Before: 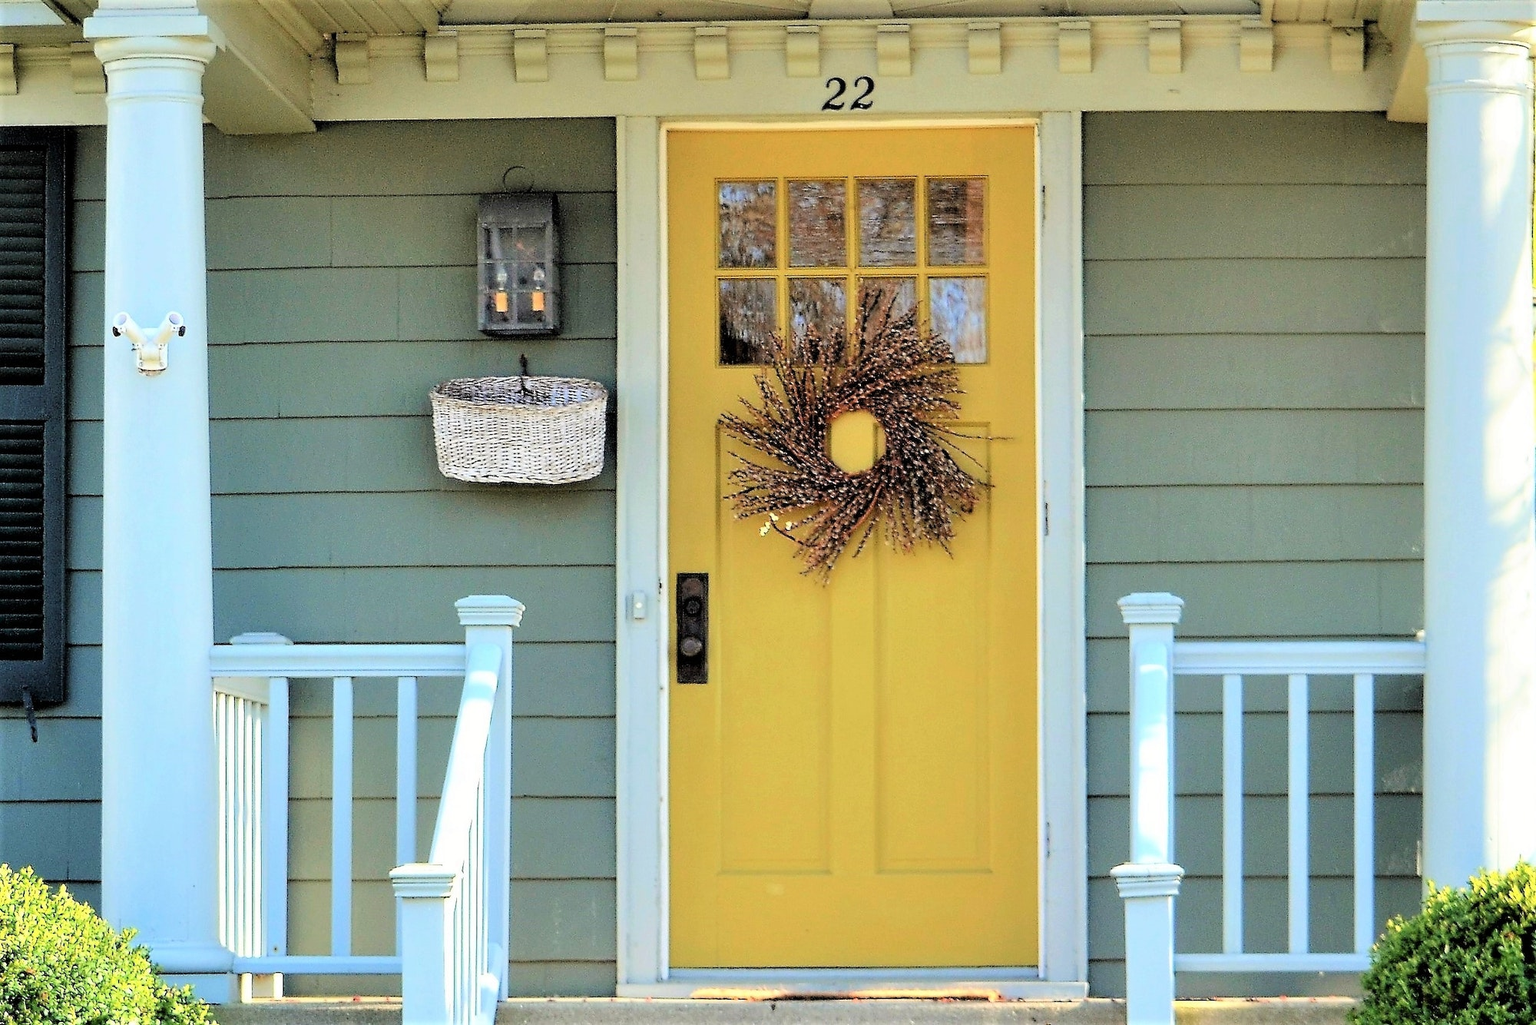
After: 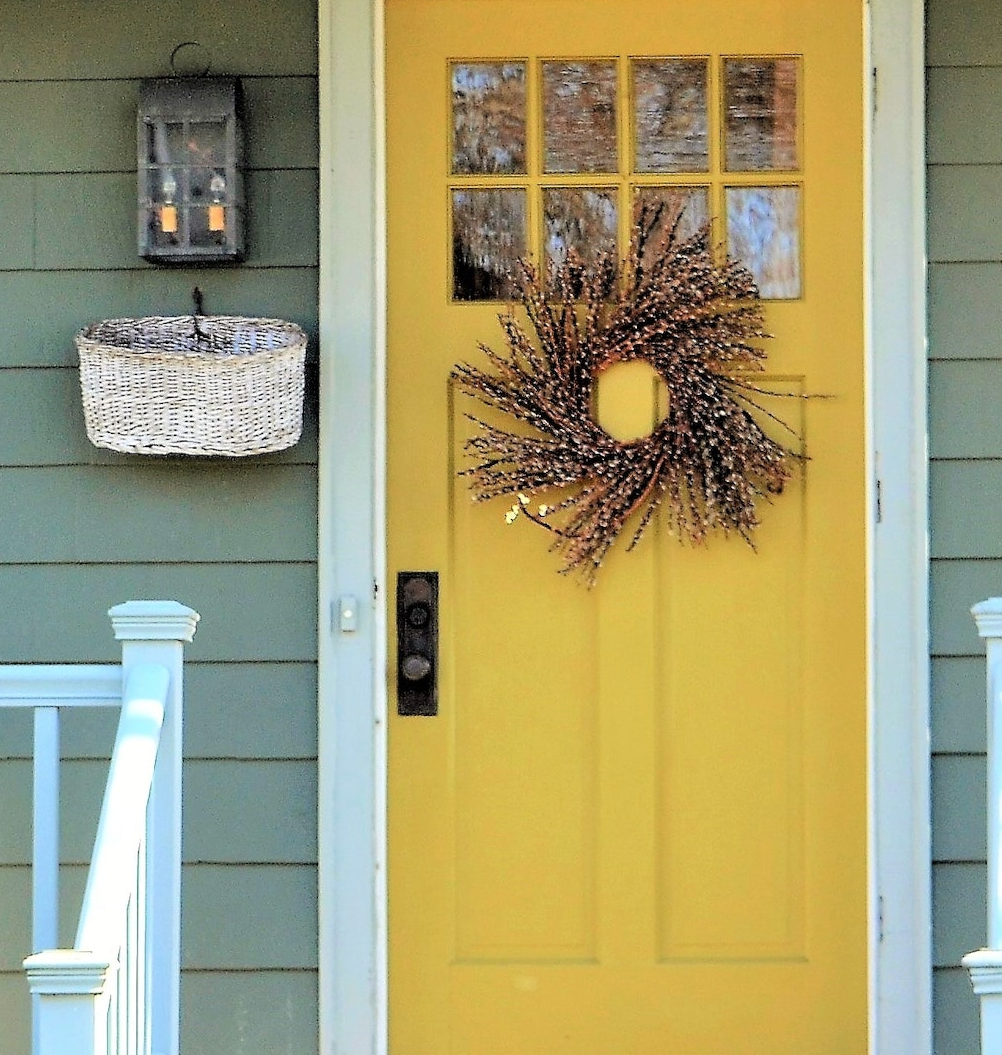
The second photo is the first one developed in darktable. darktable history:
tone equalizer: edges refinement/feathering 500, mask exposure compensation -1.57 EV, preserve details no
crop and rotate: angle 0.025°, left 24.209%, top 13.09%, right 25.702%, bottom 7.876%
